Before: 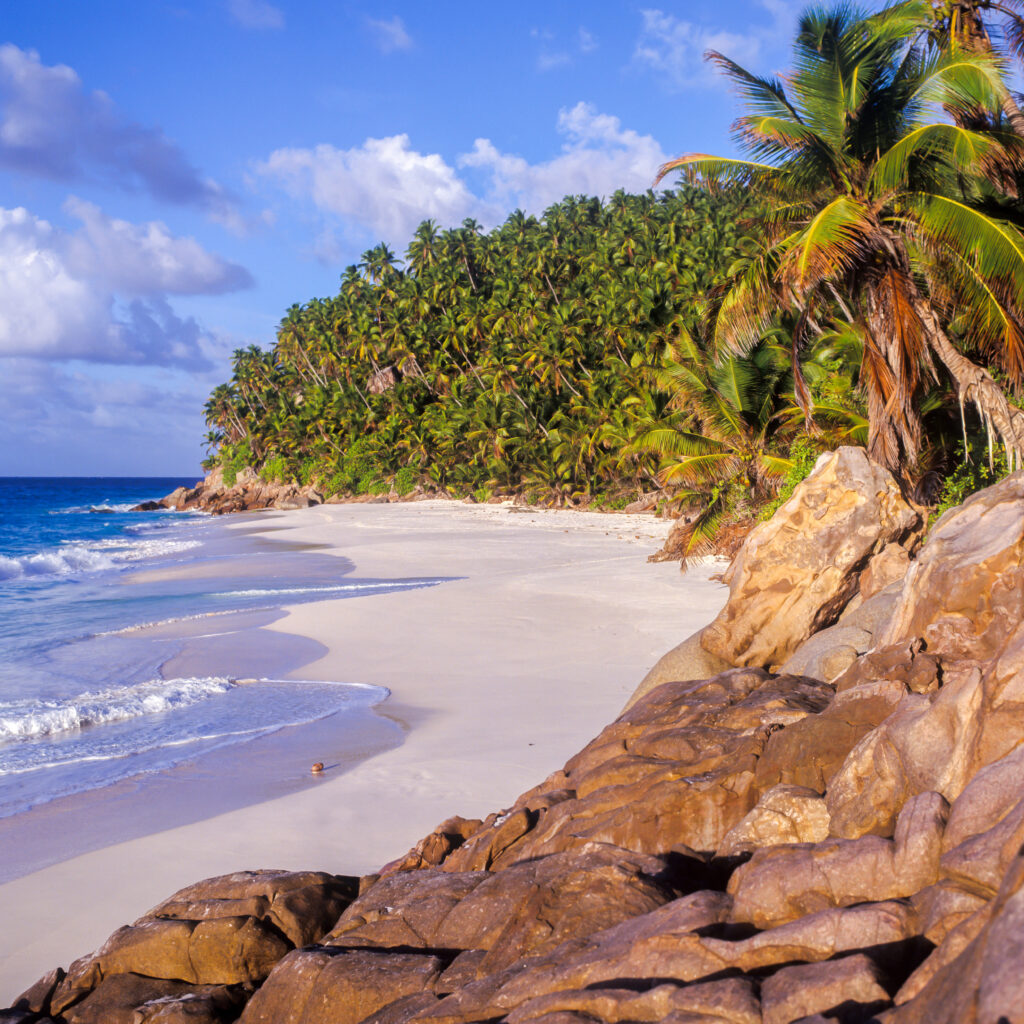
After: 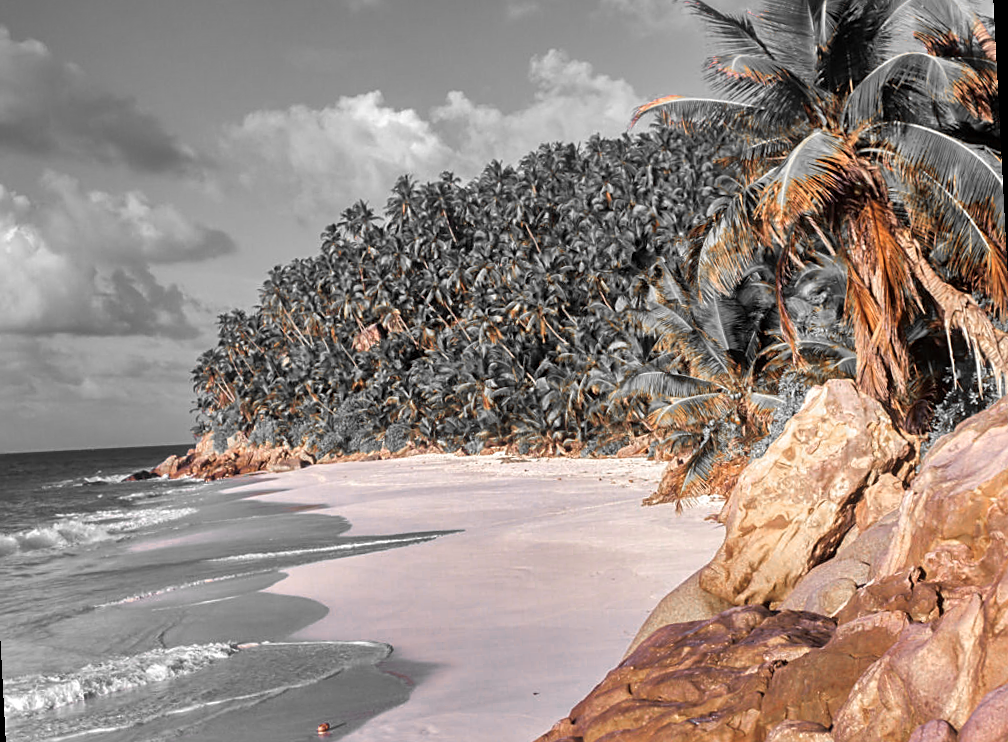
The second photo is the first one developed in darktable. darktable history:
rotate and perspective: rotation -3°, crop left 0.031, crop right 0.968, crop top 0.07, crop bottom 0.93
shadows and highlights: radius 108.52, shadows 40.68, highlights -72.88, low approximation 0.01, soften with gaussian
crop: bottom 19.644%
white balance: emerald 1
color zones: curves: ch0 [(0, 0.65) (0.096, 0.644) (0.221, 0.539) (0.429, 0.5) (0.571, 0.5) (0.714, 0.5) (0.857, 0.5) (1, 0.65)]; ch1 [(0, 0.5) (0.143, 0.5) (0.257, -0.002) (0.429, 0.04) (0.571, -0.001) (0.714, -0.015) (0.857, 0.024) (1, 0.5)]
sharpen: on, module defaults
tone equalizer: on, module defaults
